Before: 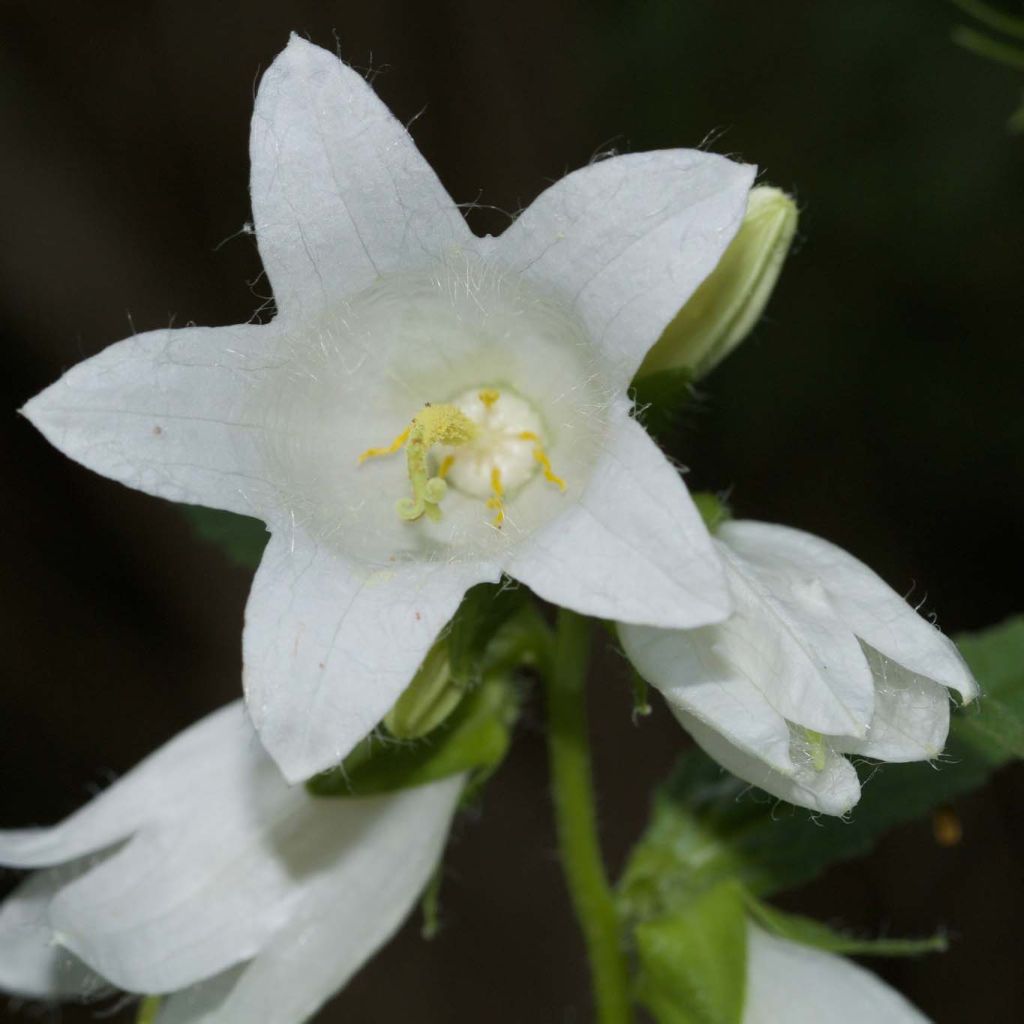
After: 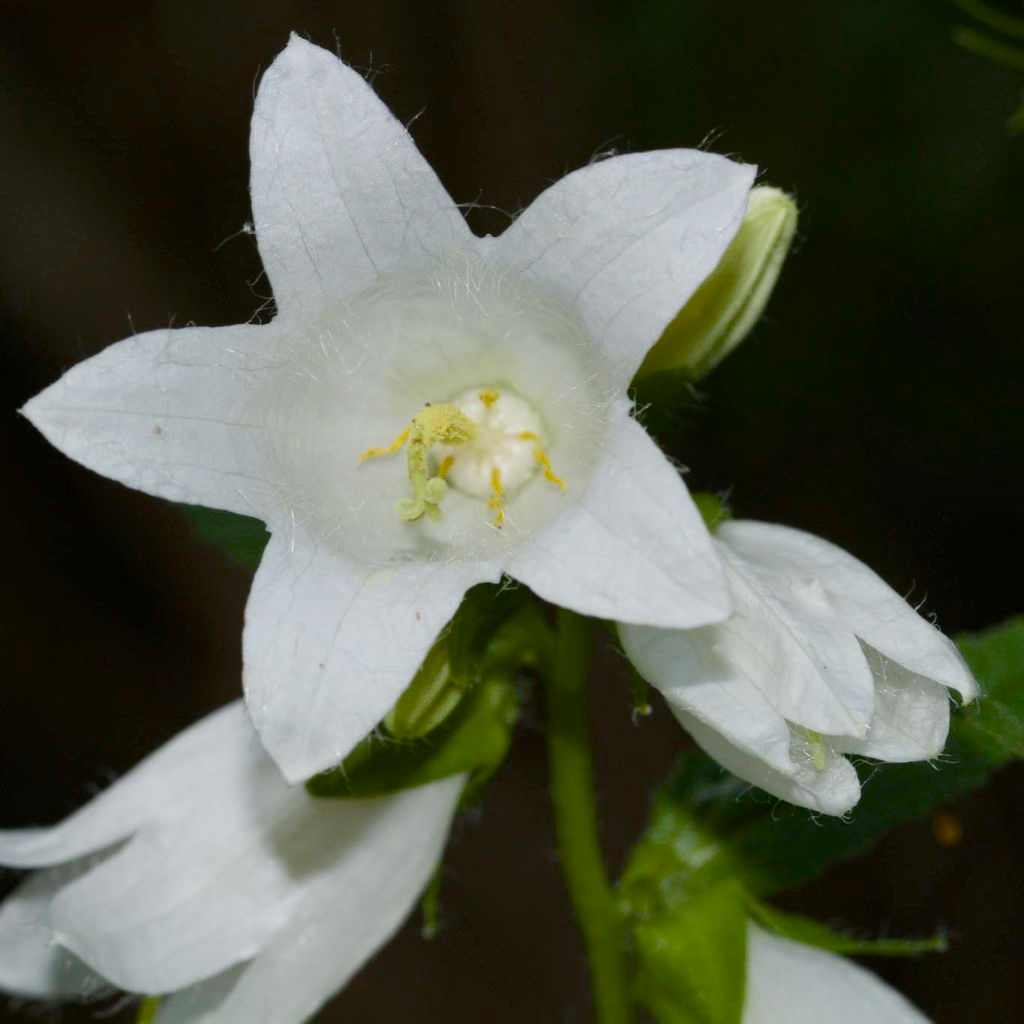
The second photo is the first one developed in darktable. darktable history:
color balance rgb: perceptual saturation grading › global saturation 15.182%, perceptual saturation grading › highlights -19.34%, perceptual saturation grading › shadows 20.487%, saturation formula JzAzBz (2021)
